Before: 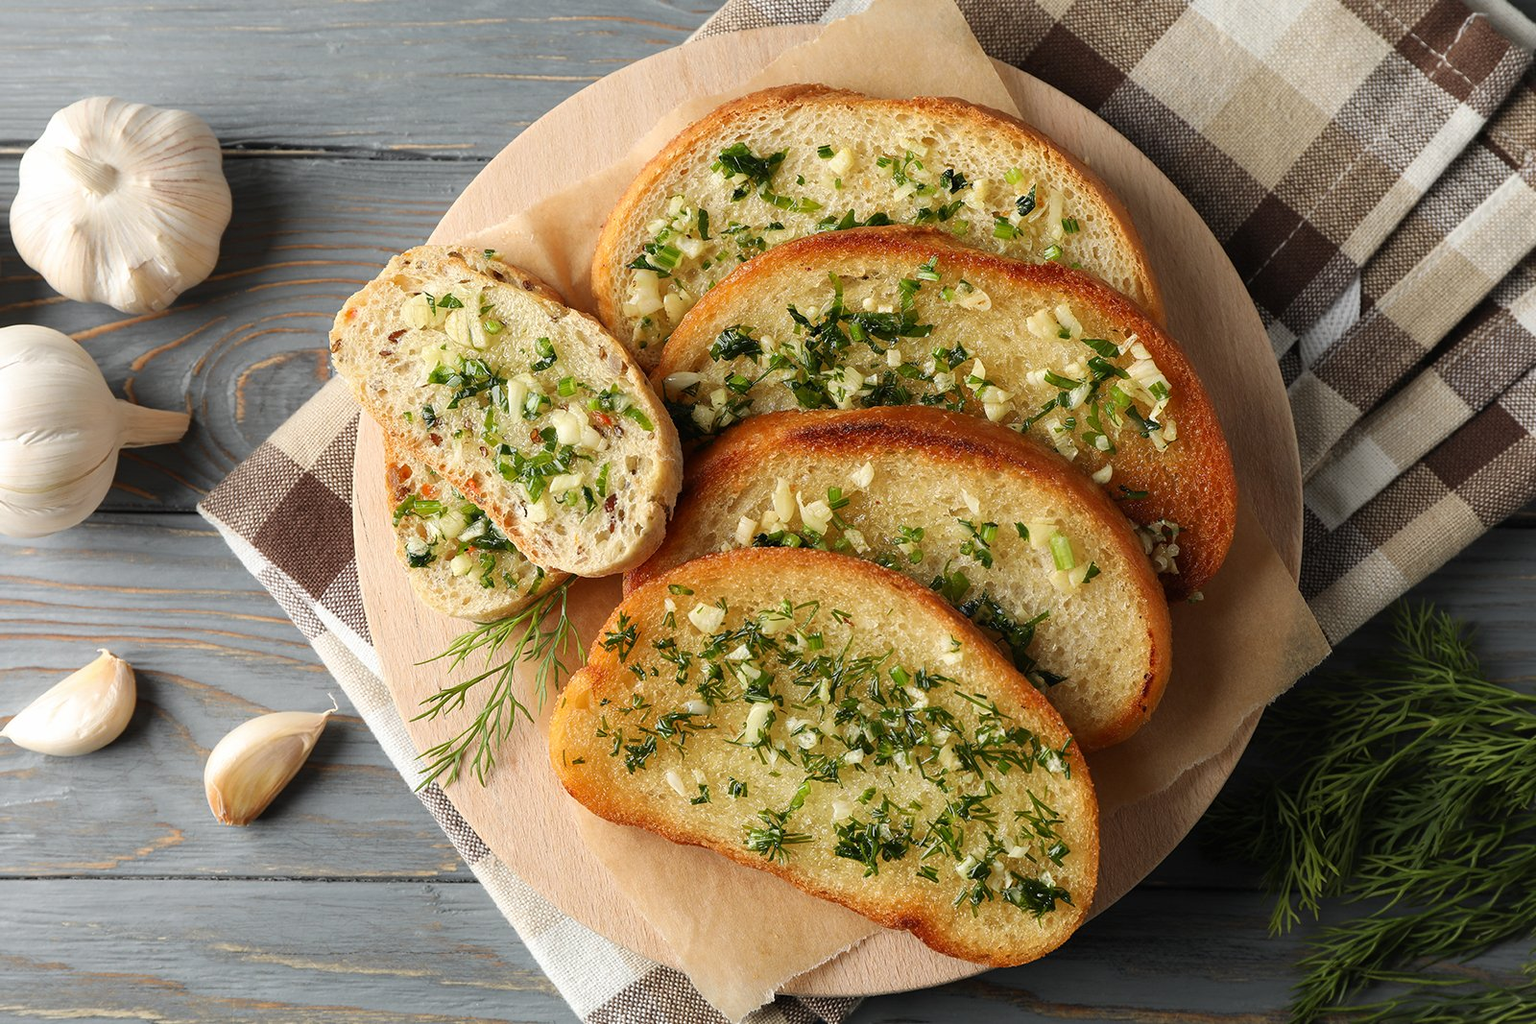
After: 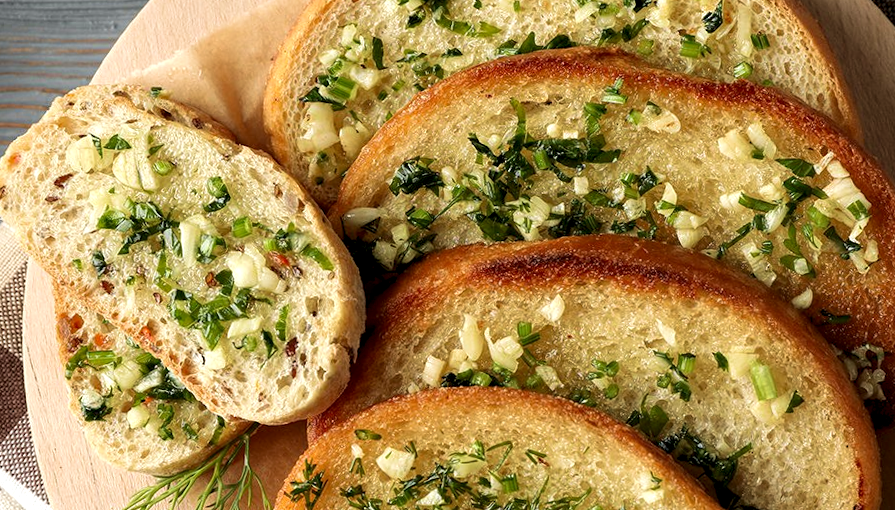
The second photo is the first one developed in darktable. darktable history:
rotate and perspective: rotation -2°, crop left 0.022, crop right 0.978, crop top 0.049, crop bottom 0.951
local contrast: highlights 123%, shadows 126%, detail 140%, midtone range 0.254
crop: left 20.932%, top 15.471%, right 21.848%, bottom 34.081%
velvia: on, module defaults
